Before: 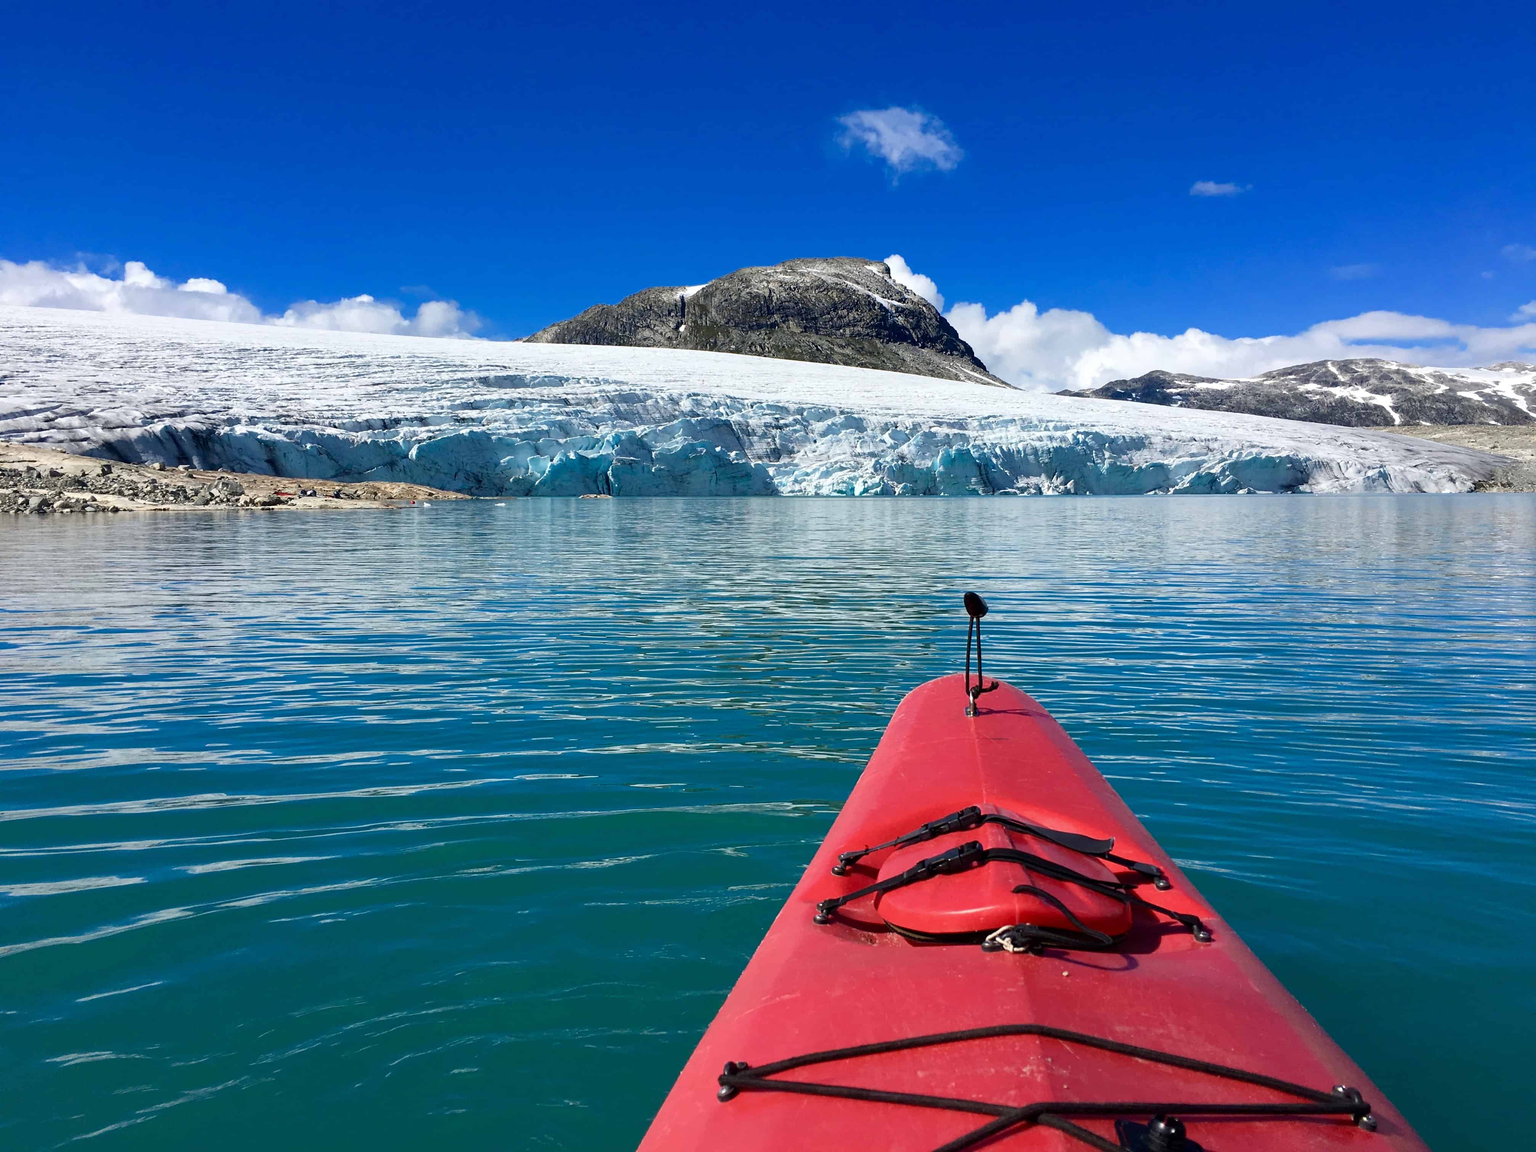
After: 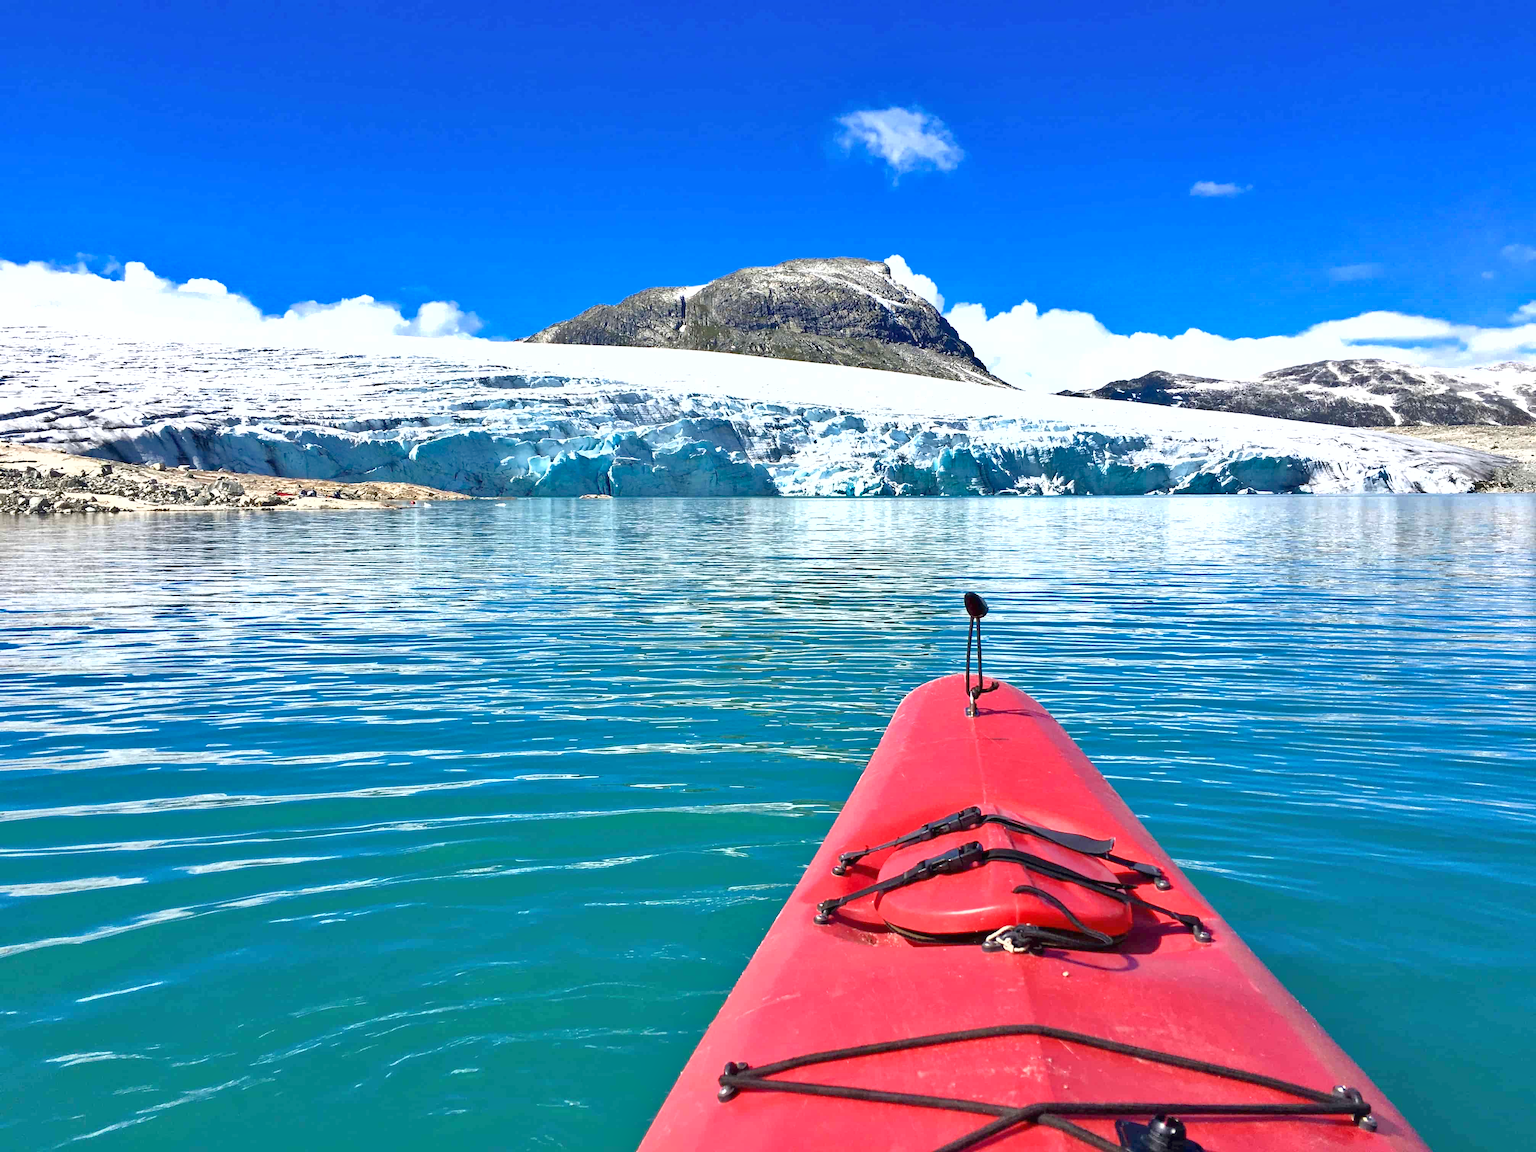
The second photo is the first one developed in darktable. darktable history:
exposure: black level correction 0, exposure 1.9 EV, compensate highlight preservation false
tone equalizer: -8 EV -0.002 EV, -7 EV 0.005 EV, -6 EV -0.008 EV, -5 EV 0.007 EV, -4 EV -0.042 EV, -3 EV -0.233 EV, -2 EV -0.662 EV, -1 EV -0.983 EV, +0 EV -0.969 EV, smoothing diameter 2%, edges refinement/feathering 20, mask exposure compensation -1.57 EV, filter diffusion 5
shadows and highlights: low approximation 0.01, soften with gaussian
